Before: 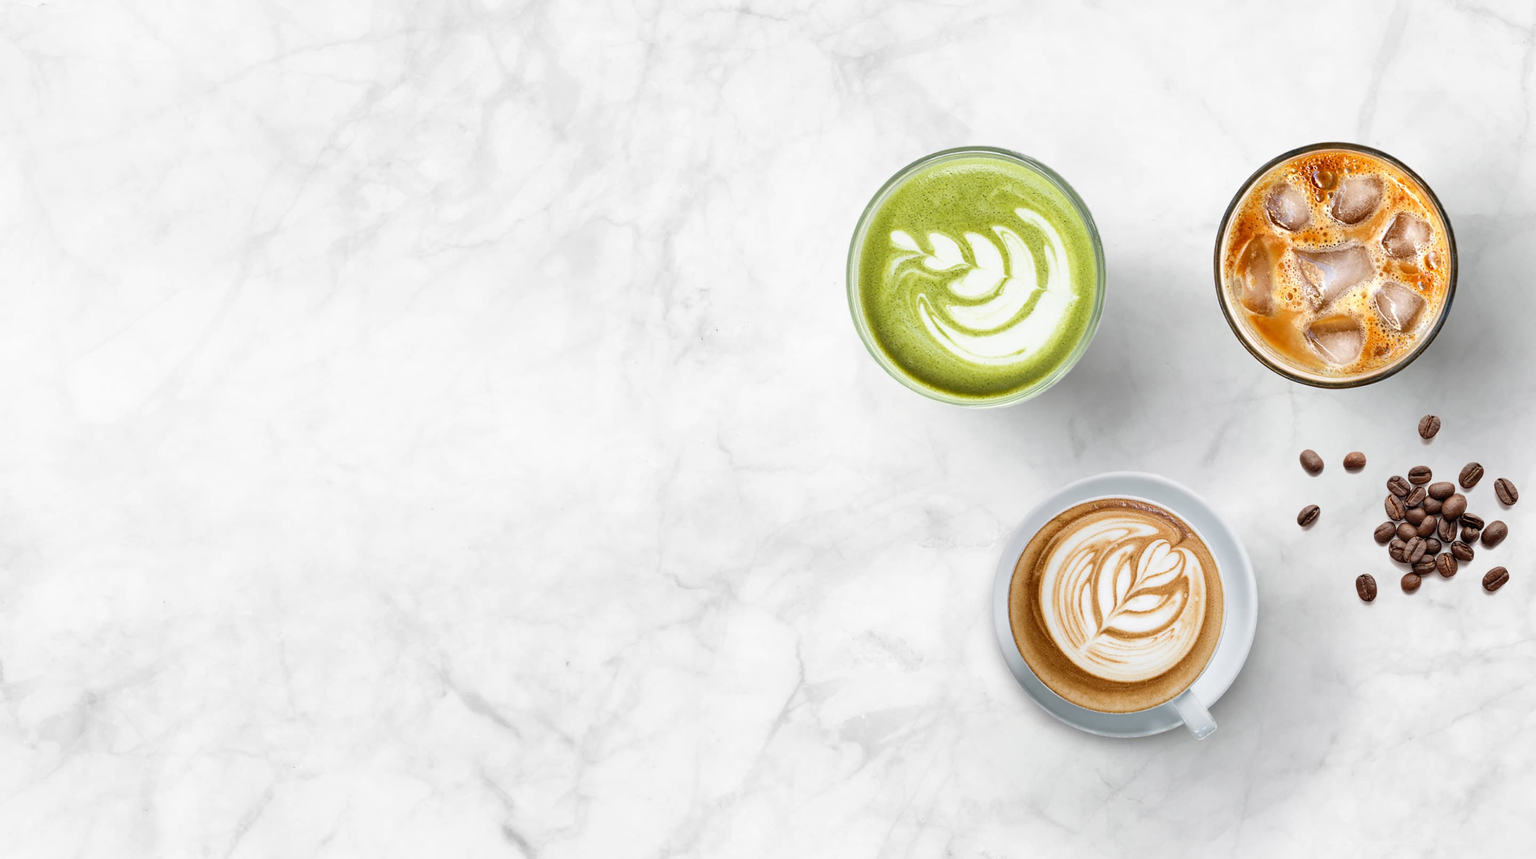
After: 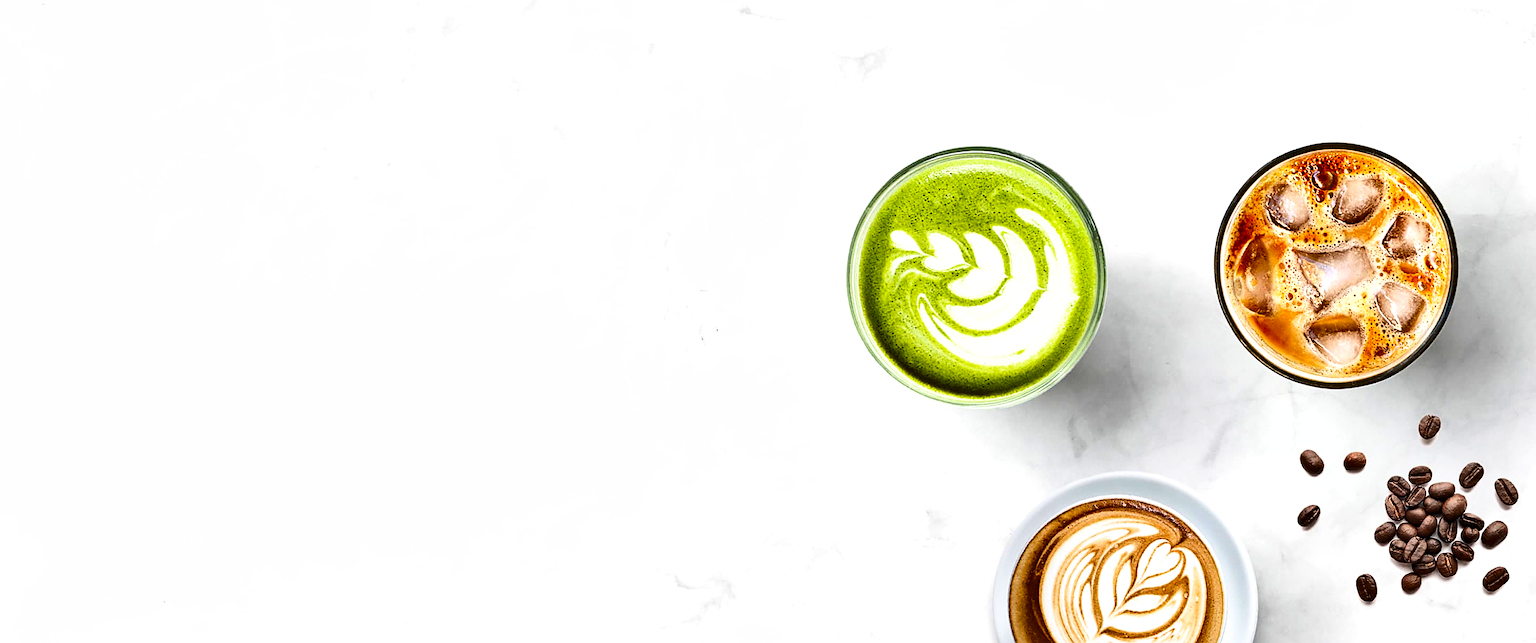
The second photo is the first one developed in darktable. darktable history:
crop: bottom 24.98%
sharpen: on, module defaults
base curve: curves: ch0 [(0, 0) (0.036, 0.025) (0.121, 0.166) (0.206, 0.329) (0.605, 0.79) (1, 1)]
shadows and highlights: radius 105.88, shadows 23.3, highlights -58.65, low approximation 0.01, soften with gaussian
levels: levels [0, 0.492, 0.984]
exposure: exposure 0.266 EV, compensate highlight preservation false
